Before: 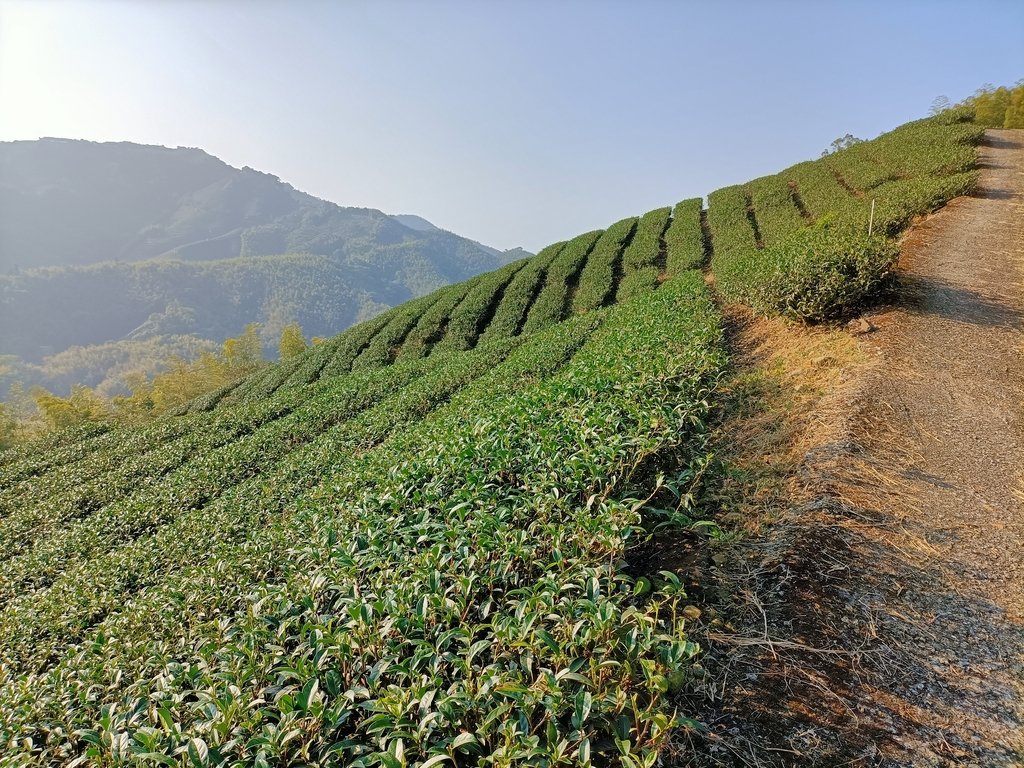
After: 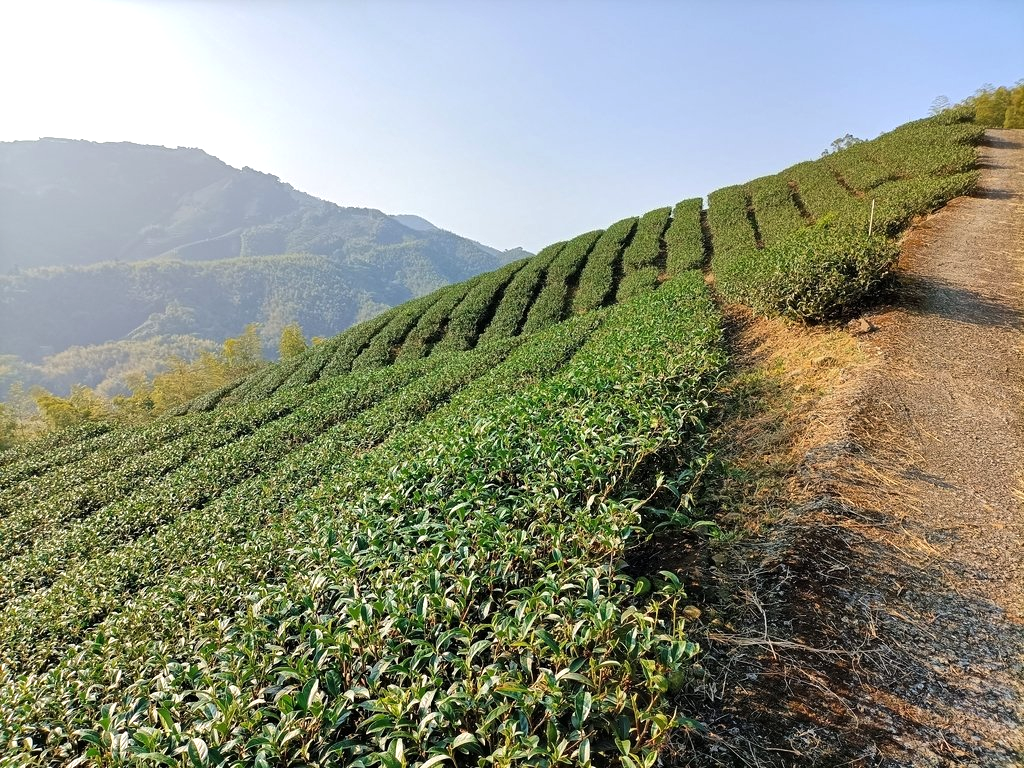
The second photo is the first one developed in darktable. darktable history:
tone equalizer: -8 EV -0.417 EV, -7 EV -0.355 EV, -6 EV -0.336 EV, -5 EV -0.254 EV, -3 EV 0.24 EV, -2 EV 0.329 EV, -1 EV 0.393 EV, +0 EV 0.396 EV, edges refinement/feathering 500, mask exposure compensation -1.57 EV, preserve details no
